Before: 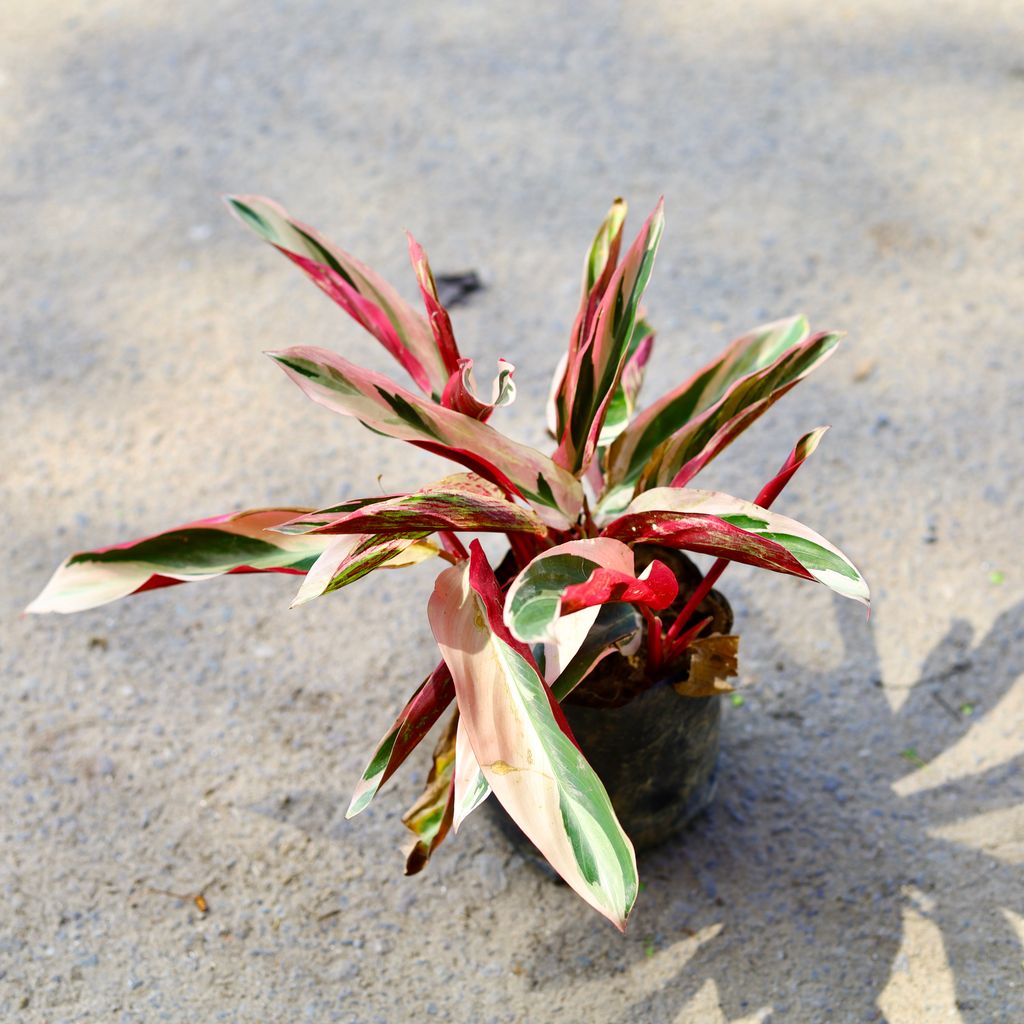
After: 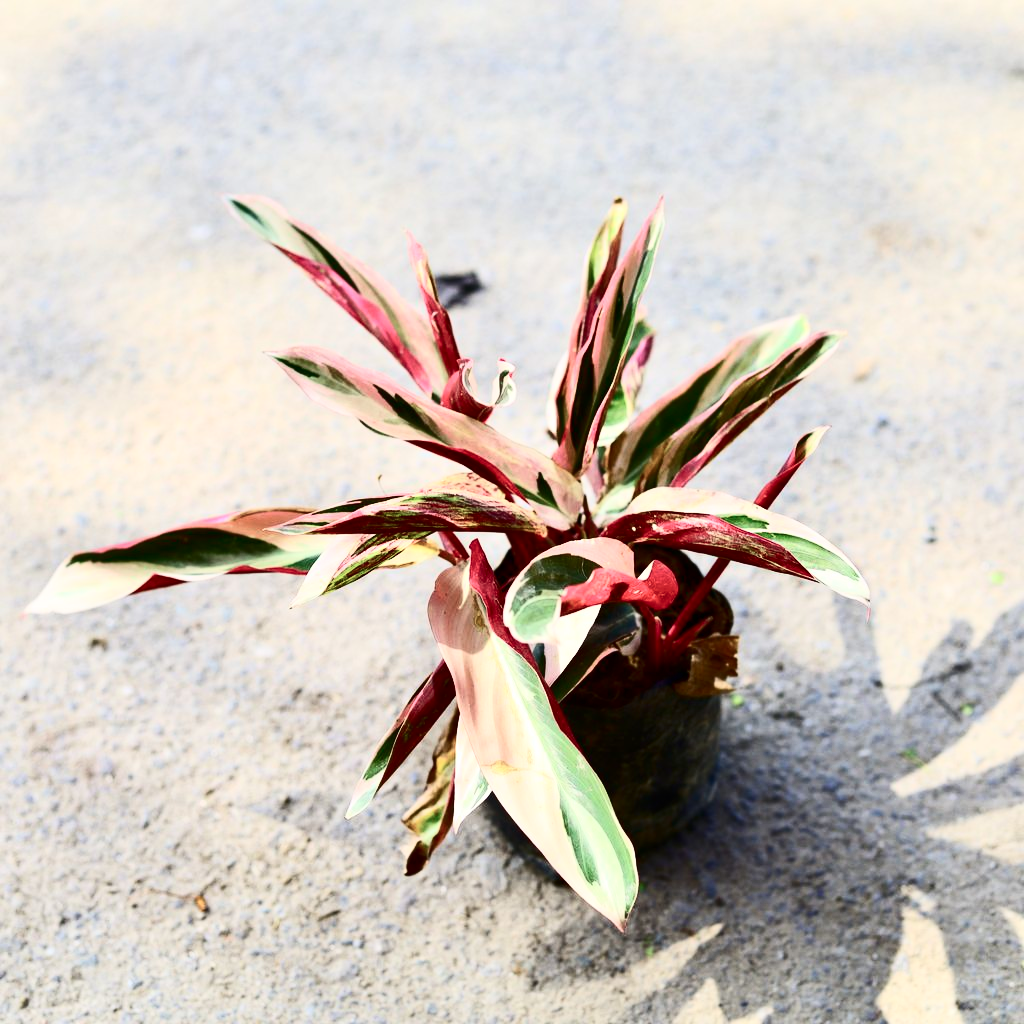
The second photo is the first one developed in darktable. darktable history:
contrast brightness saturation: contrast 0.401, brightness 0.05, saturation 0.246
color balance rgb: perceptual saturation grading › global saturation -32.716%, global vibrance 18.808%
